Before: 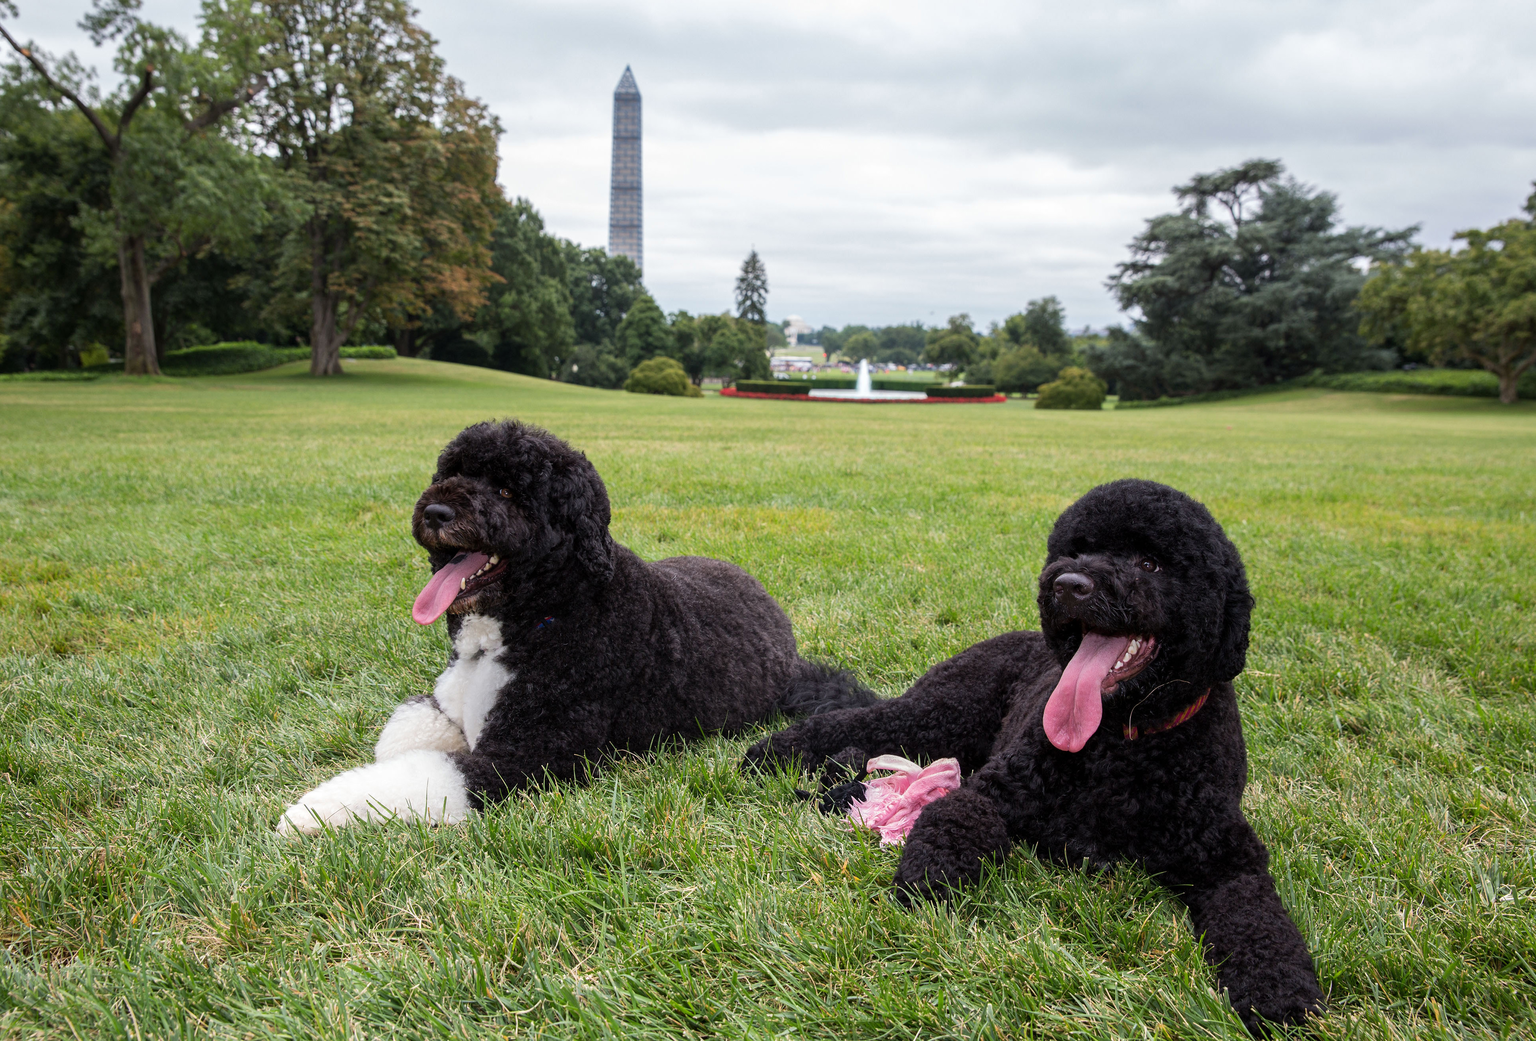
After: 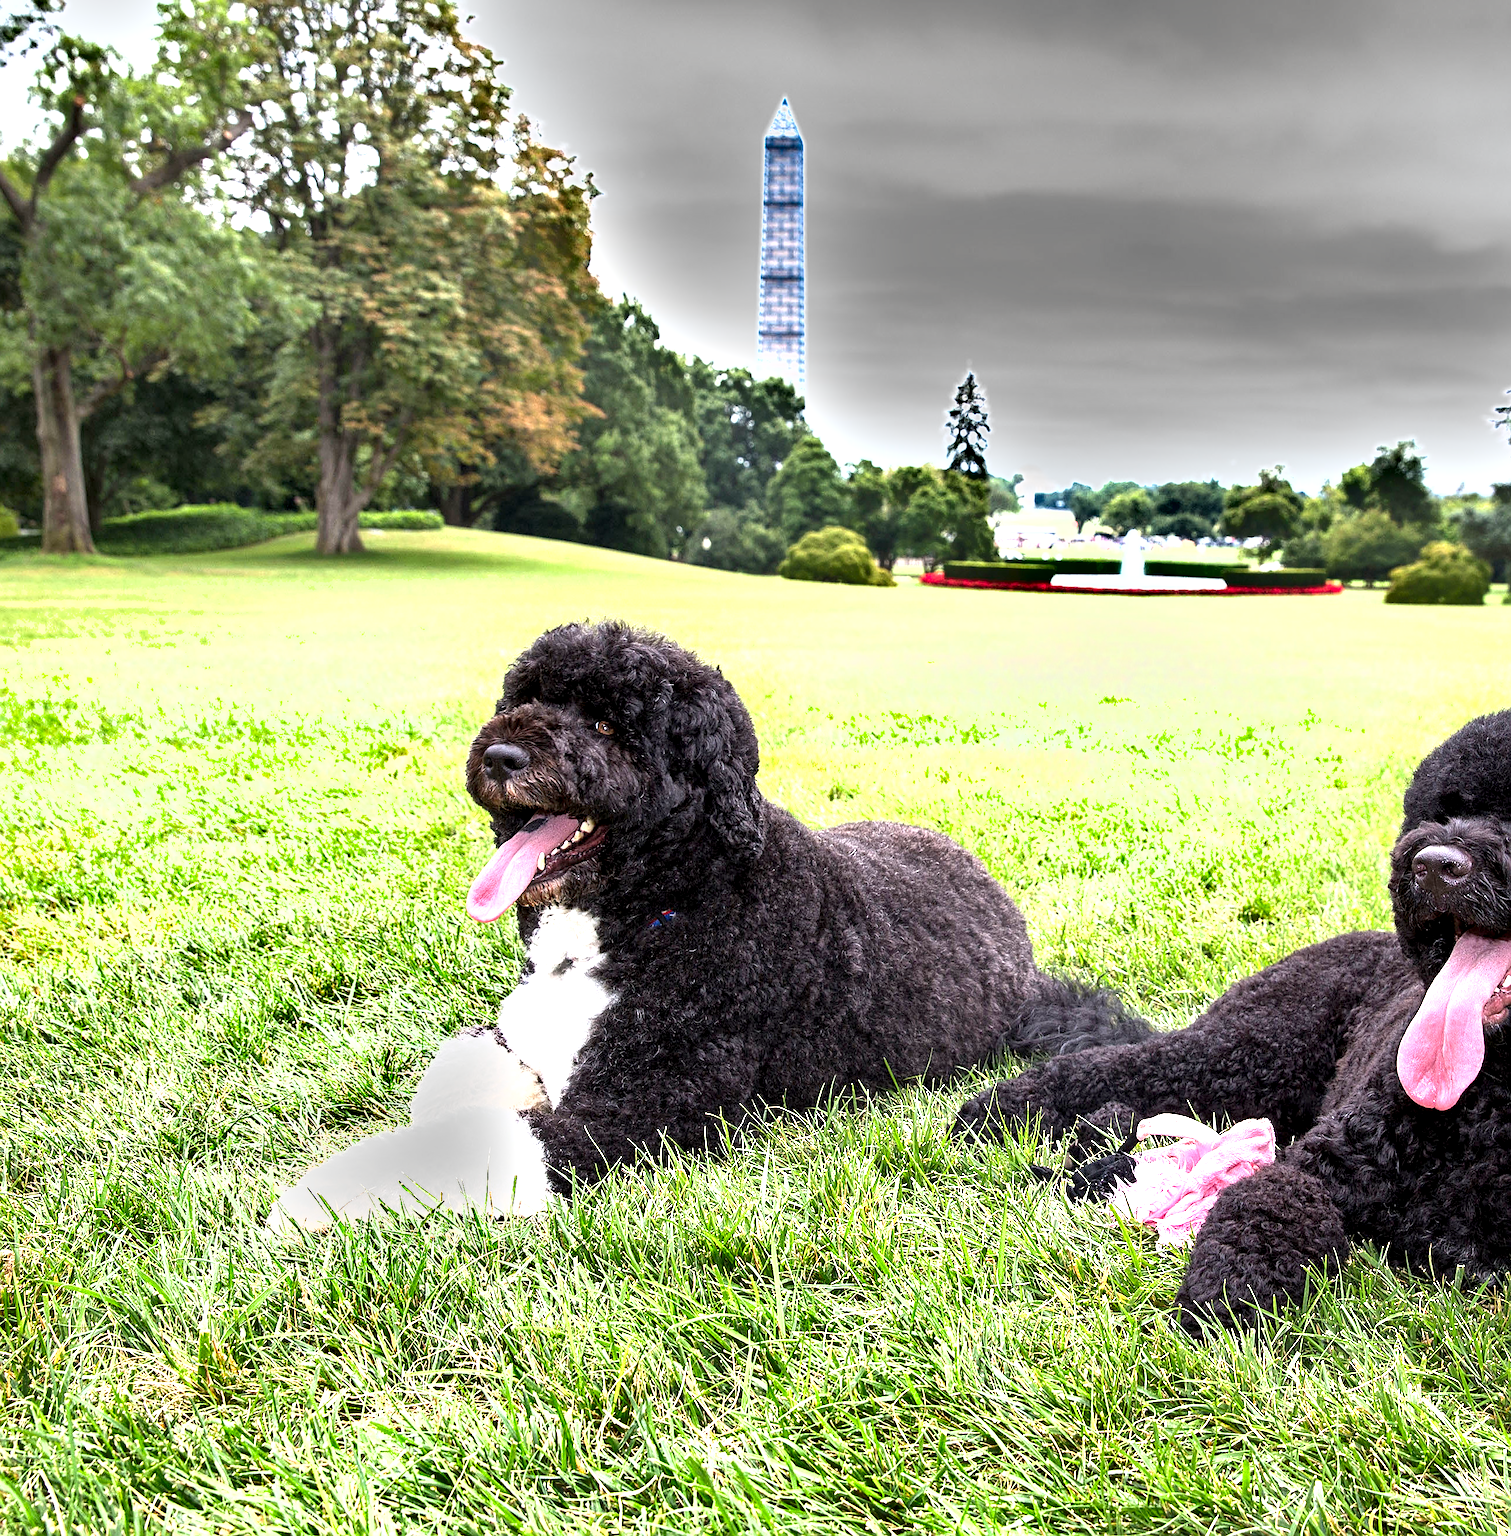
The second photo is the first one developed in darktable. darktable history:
exposure: black level correction 0.002, exposure 1.303 EV, compensate exposure bias true, compensate highlight preservation false
crop and rotate: left 6.289%, right 27.018%
shadows and highlights: shadows 25.9, highlights -48.33, soften with gaussian
tone equalizer: -8 EV -0.439 EV, -7 EV -0.374 EV, -6 EV -0.328 EV, -5 EV -0.239 EV, -3 EV 0.194 EV, -2 EV 0.363 EV, -1 EV 0.365 EV, +0 EV 0.427 EV, smoothing diameter 24.82%, edges refinement/feathering 10.46, preserve details guided filter
sharpen: on, module defaults
